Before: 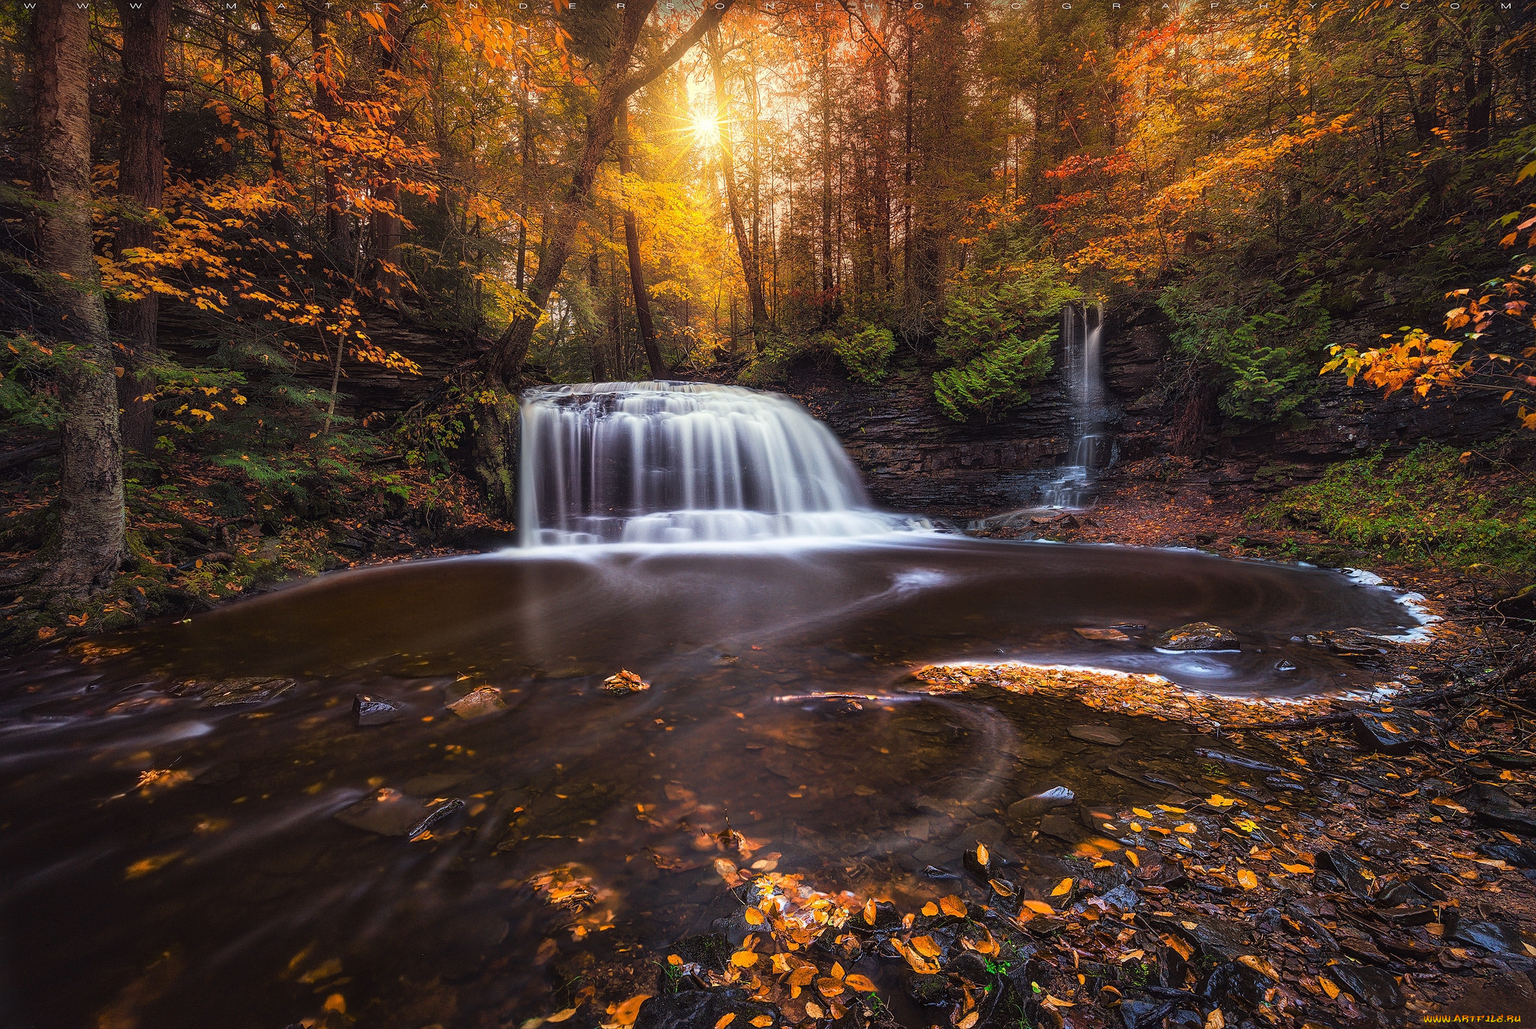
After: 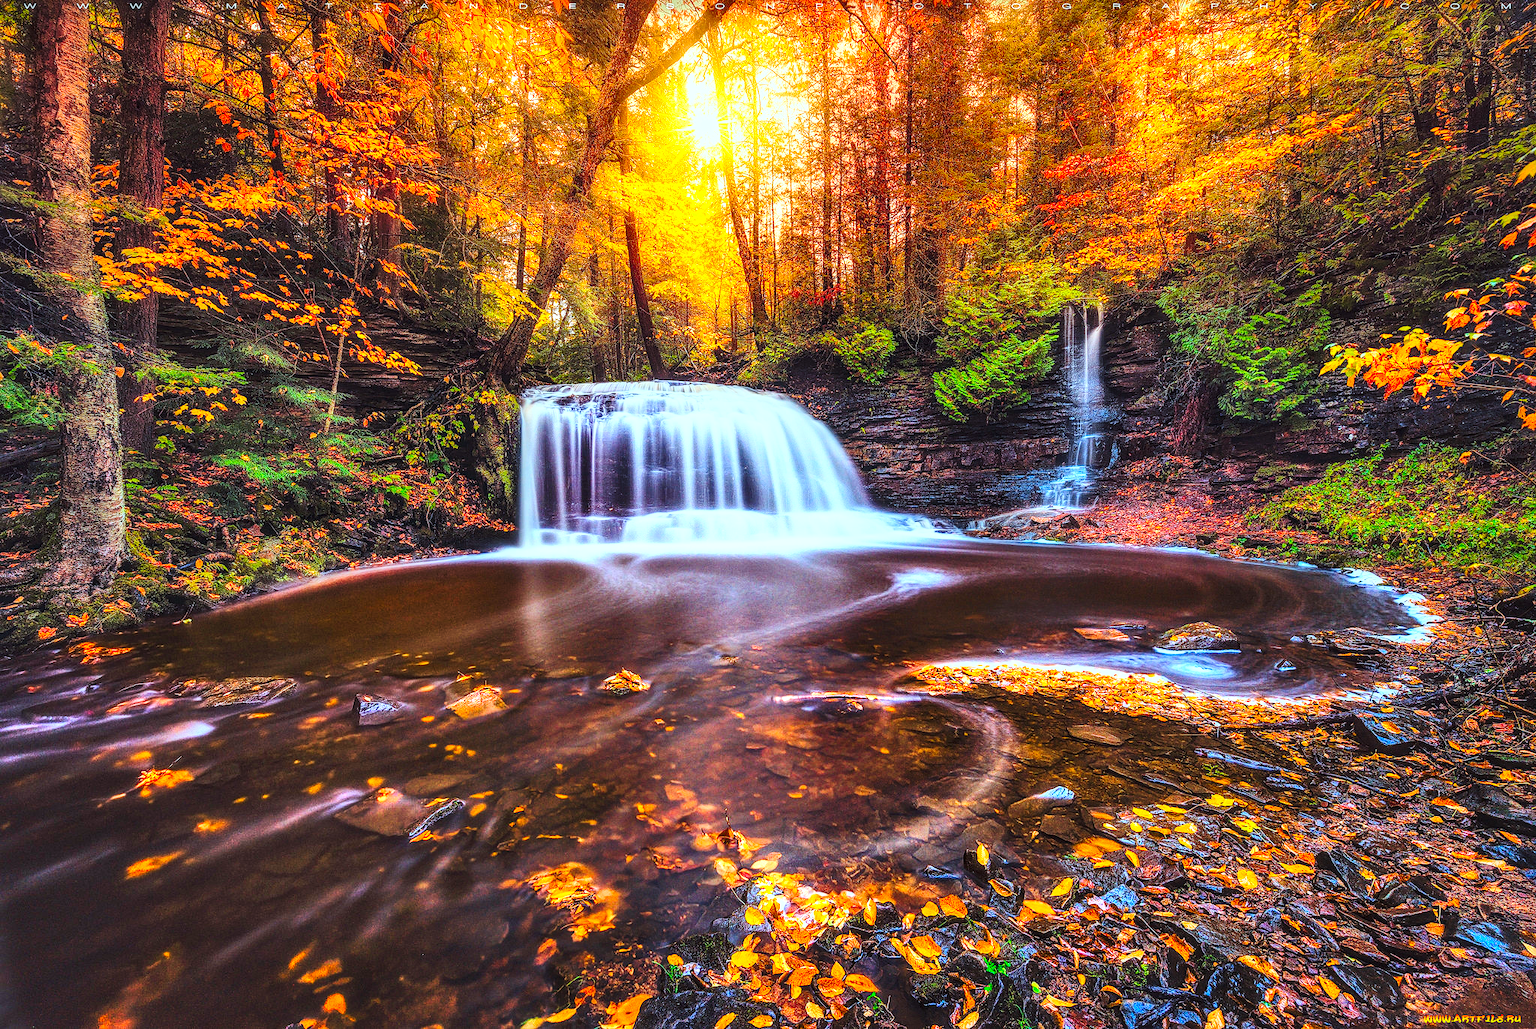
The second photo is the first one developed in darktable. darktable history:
base curve: curves: ch0 [(0, 0) (0.028, 0.03) (0.121, 0.232) (0.46, 0.748) (0.859, 0.968) (1, 1)], preserve colors none
color correction: highlights a* -10, highlights b* -10.23
contrast brightness saturation: contrast 0.203, brightness 0.191, saturation 0.809
shadows and highlights: shadows 58.39, soften with gaussian
local contrast: highlights 61%, detail 143%, midtone range 0.426
